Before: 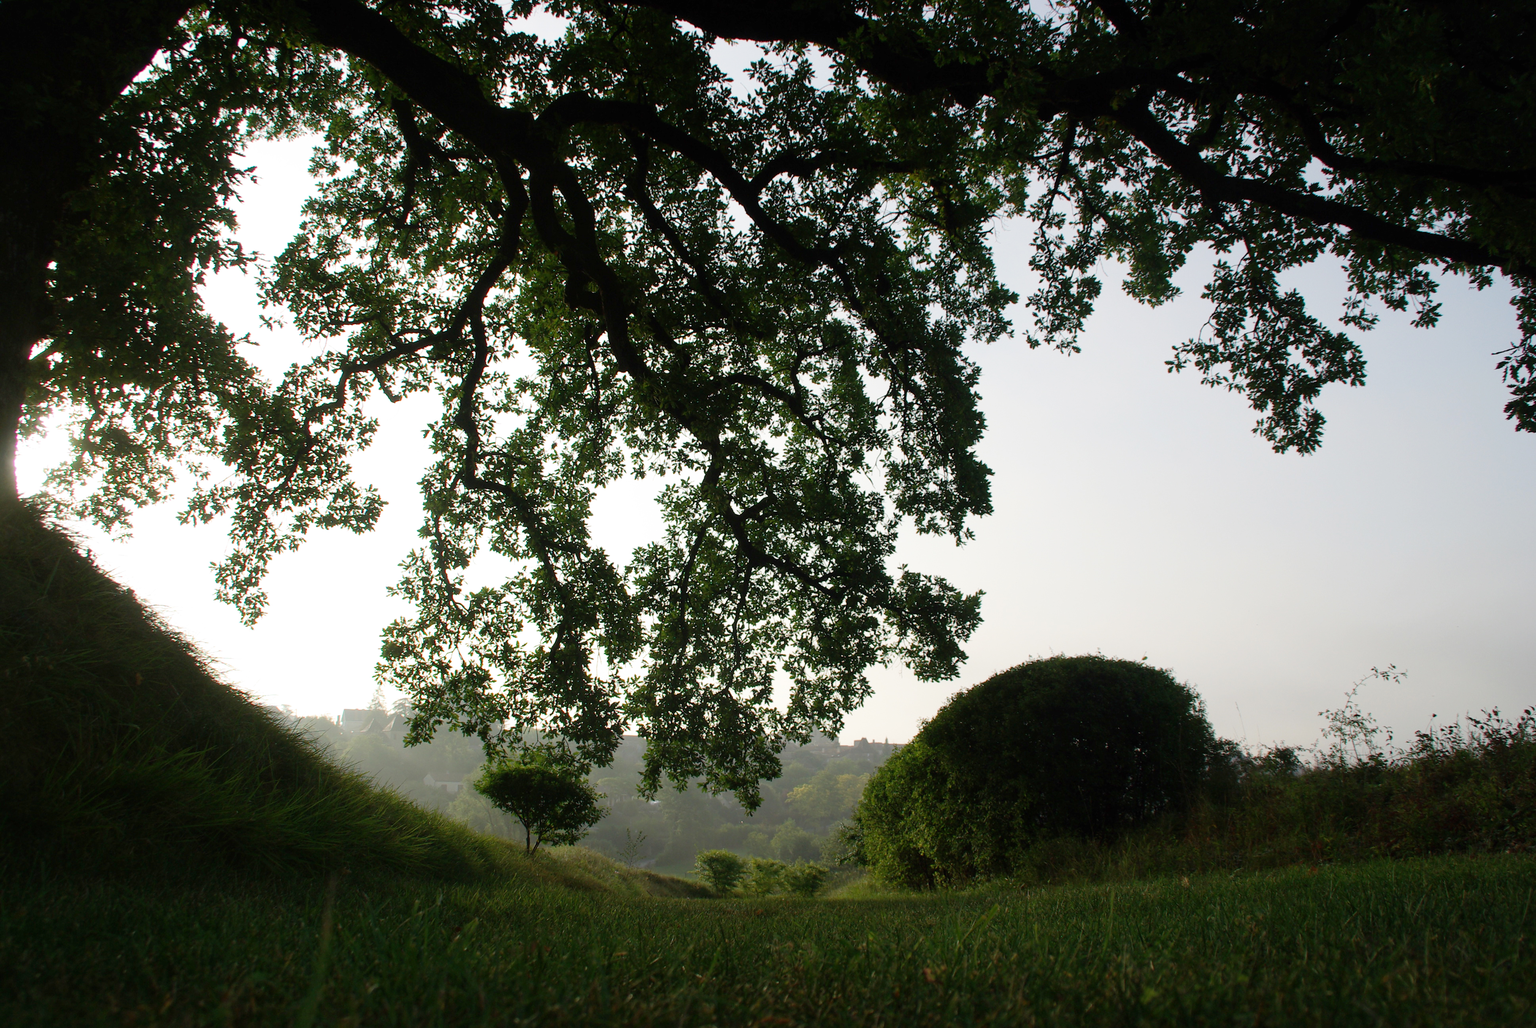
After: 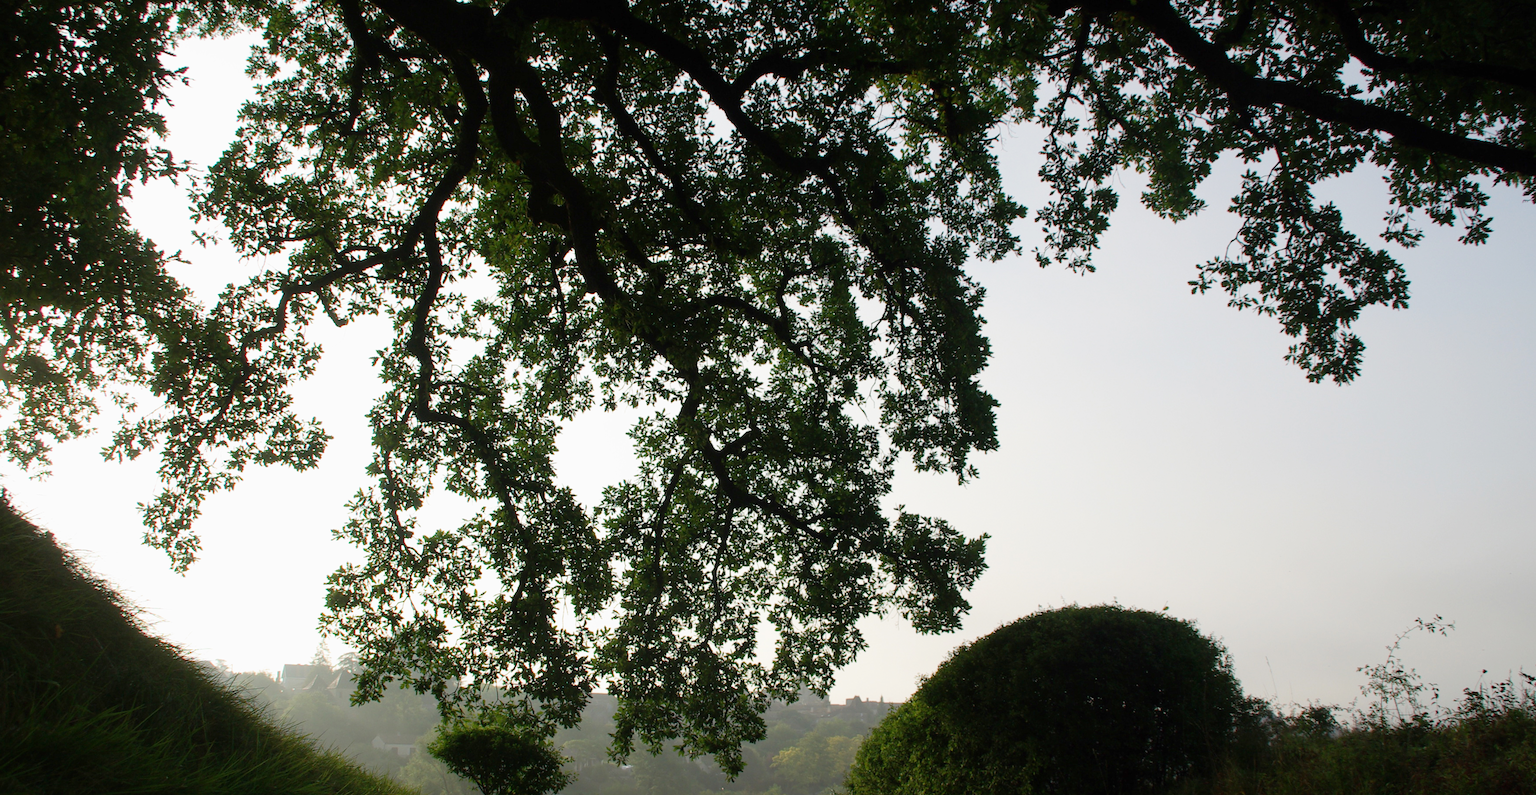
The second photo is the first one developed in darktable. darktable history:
crop: left 5.596%, top 10.314%, right 3.534%, bottom 19.395%
exposure: exposure -0.048 EV, compensate highlight preservation false
